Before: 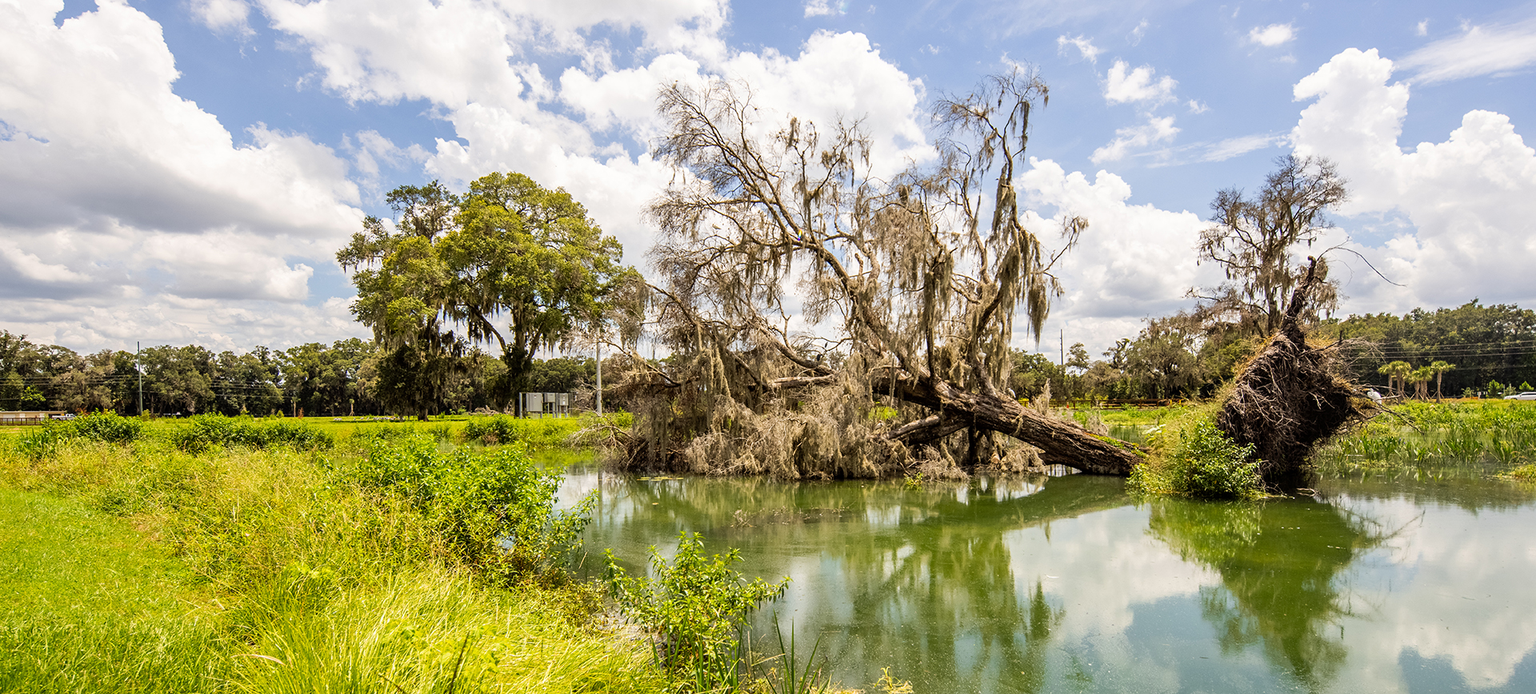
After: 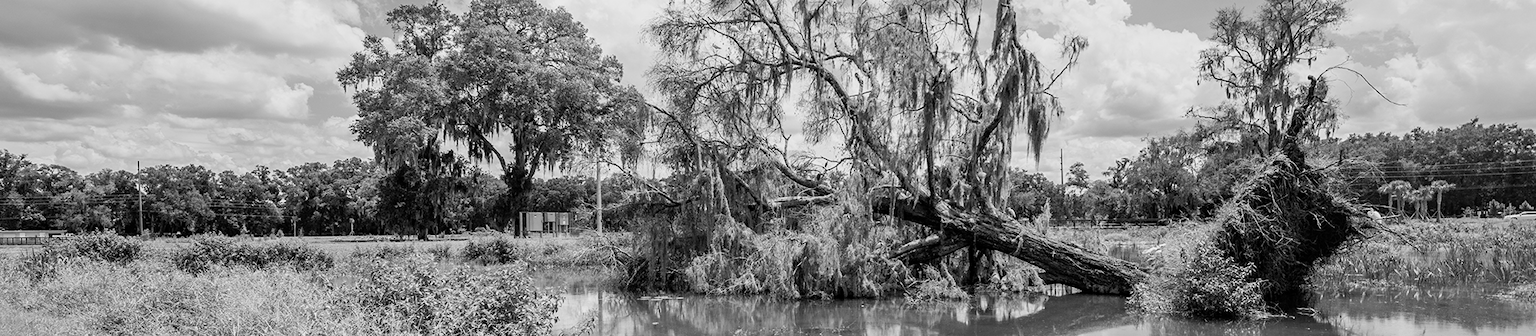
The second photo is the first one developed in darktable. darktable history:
color calibration: x 0.37, y 0.382, temperature 4313.32 K
monochrome: a -74.22, b 78.2
color balance rgb: perceptual saturation grading › global saturation 30%, global vibrance 30%
crop and rotate: top 26.056%, bottom 25.543%
